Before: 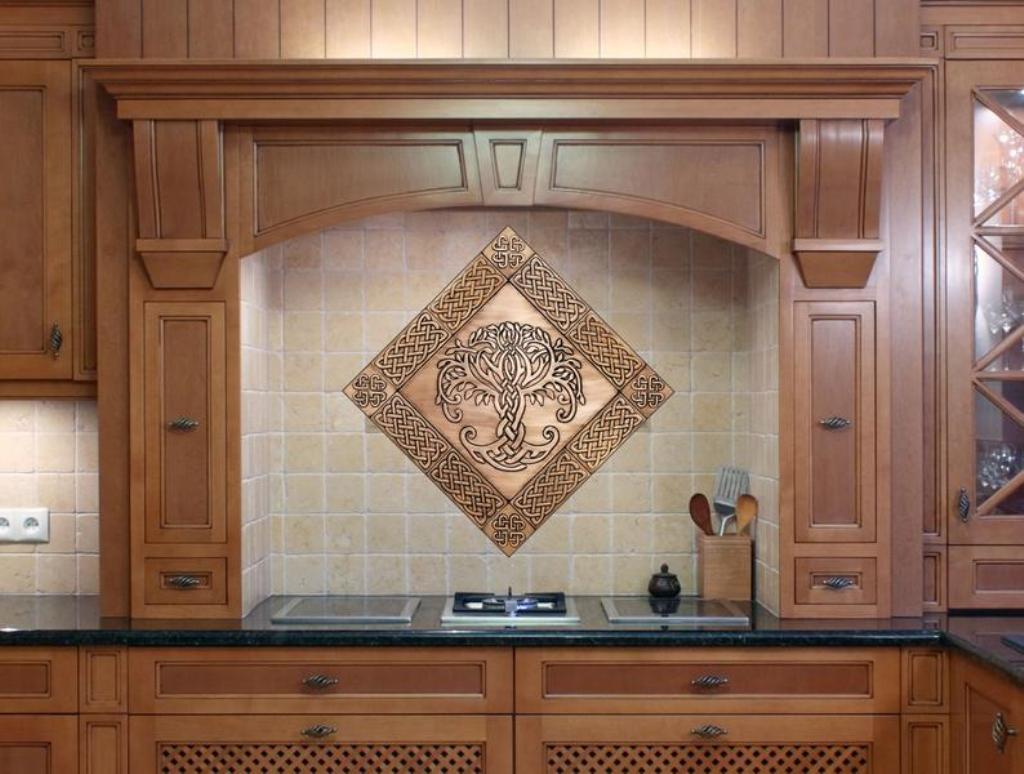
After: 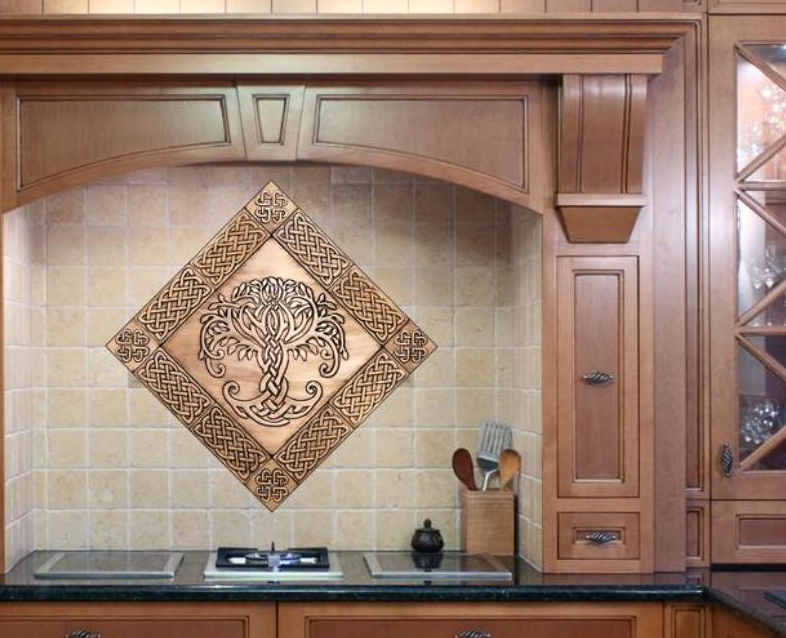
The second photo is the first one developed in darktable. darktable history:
crop: left 23.24%, top 5.842%, bottom 11.62%
contrast brightness saturation: contrast 0.151, brightness 0.05
